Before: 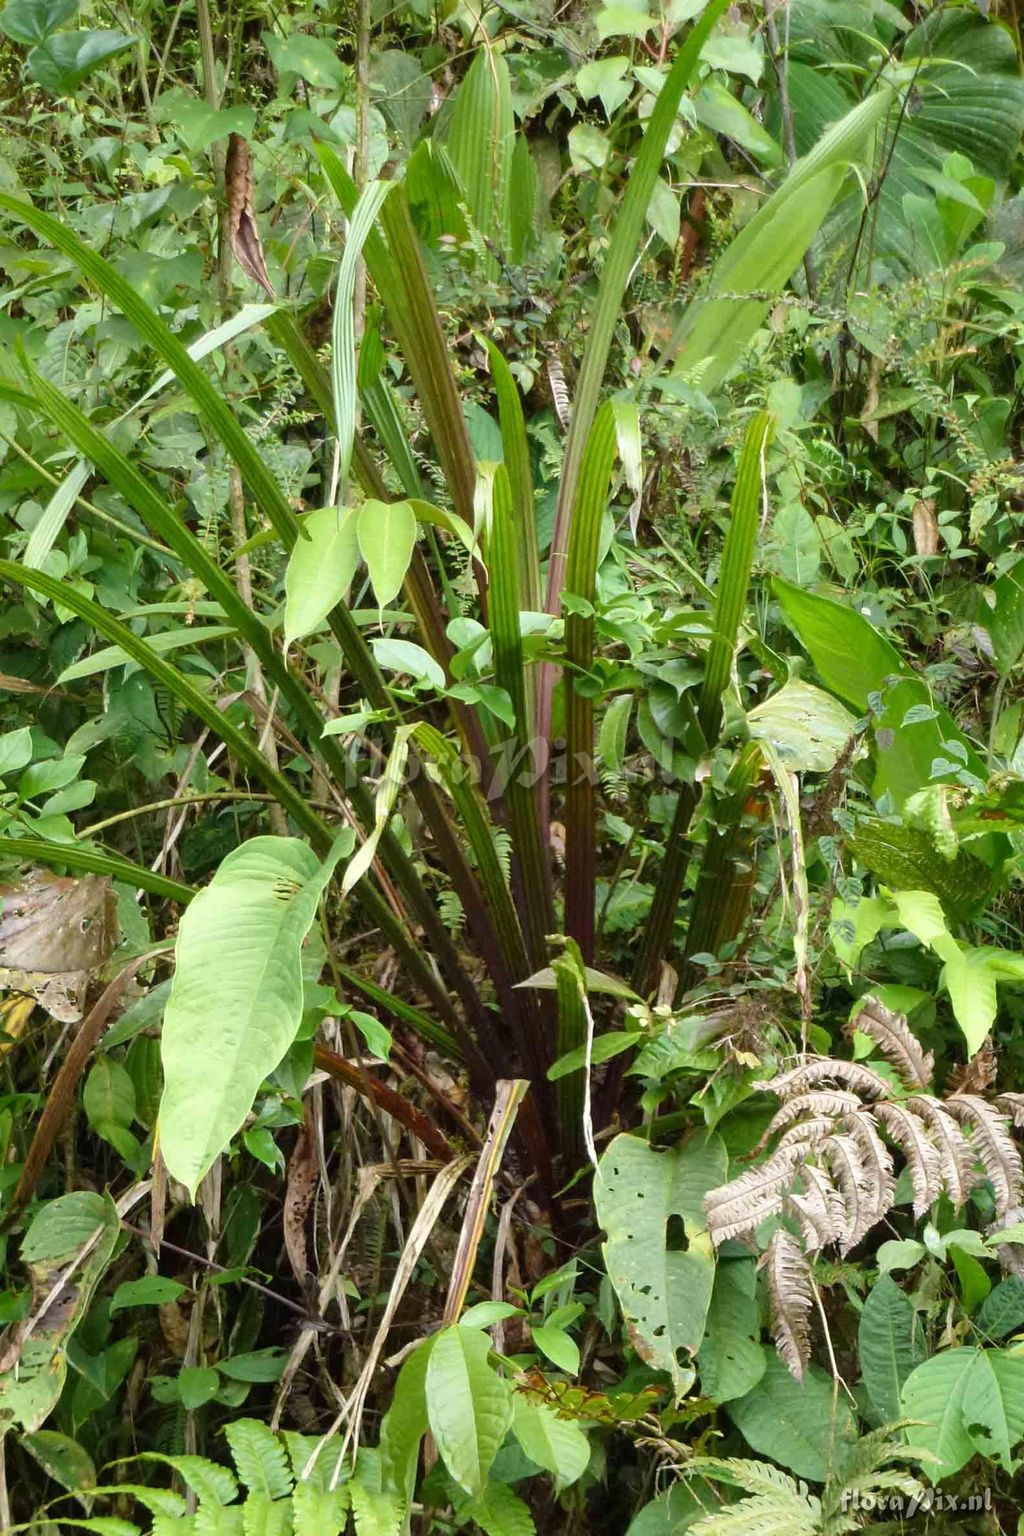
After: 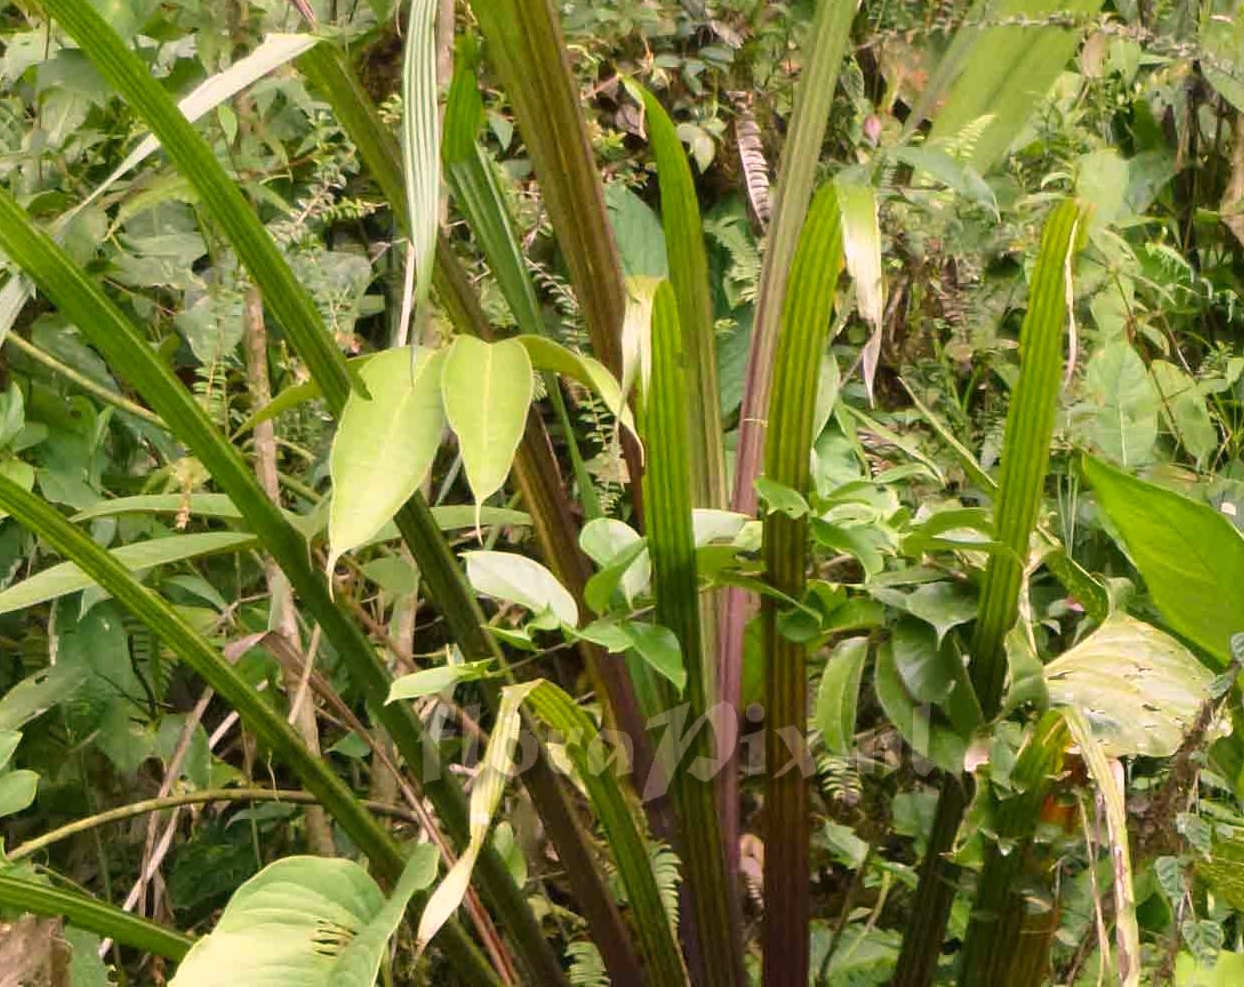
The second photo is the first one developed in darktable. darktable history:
crop: left 7.036%, top 18.398%, right 14.379%, bottom 40.043%
color correction: highlights a* 14.52, highlights b* 4.84
